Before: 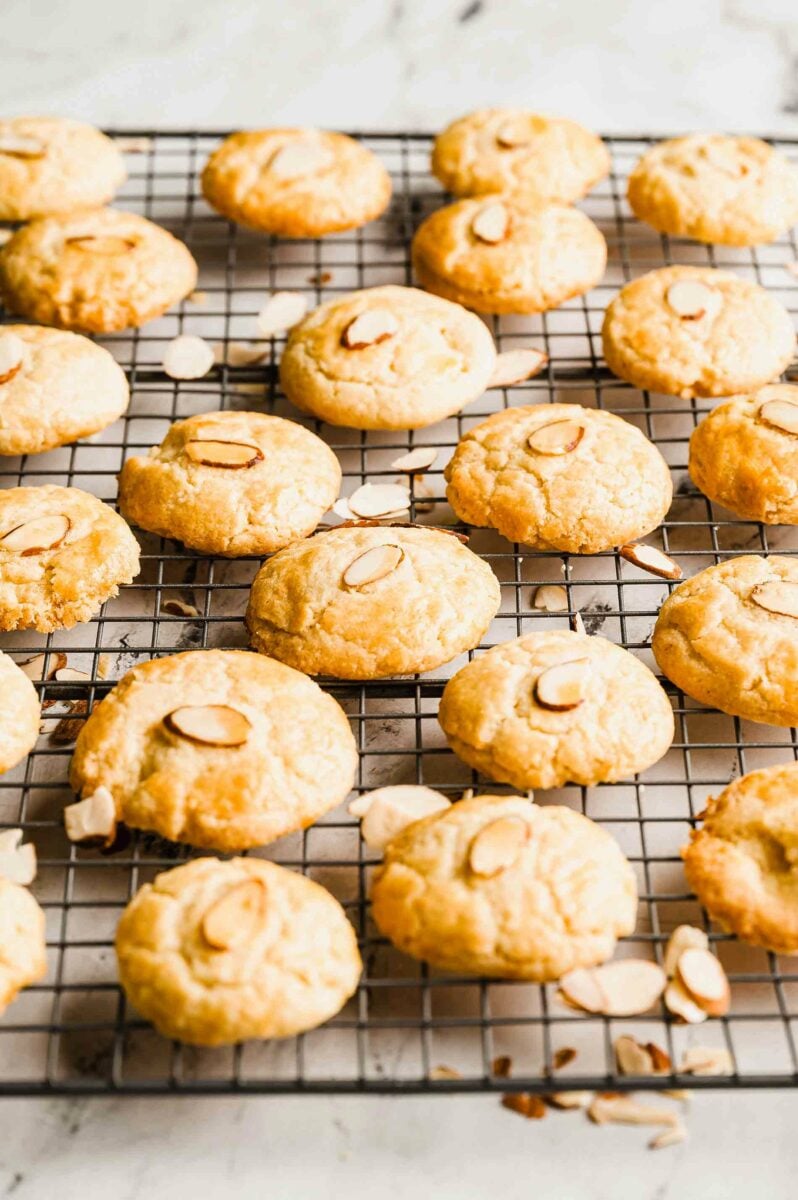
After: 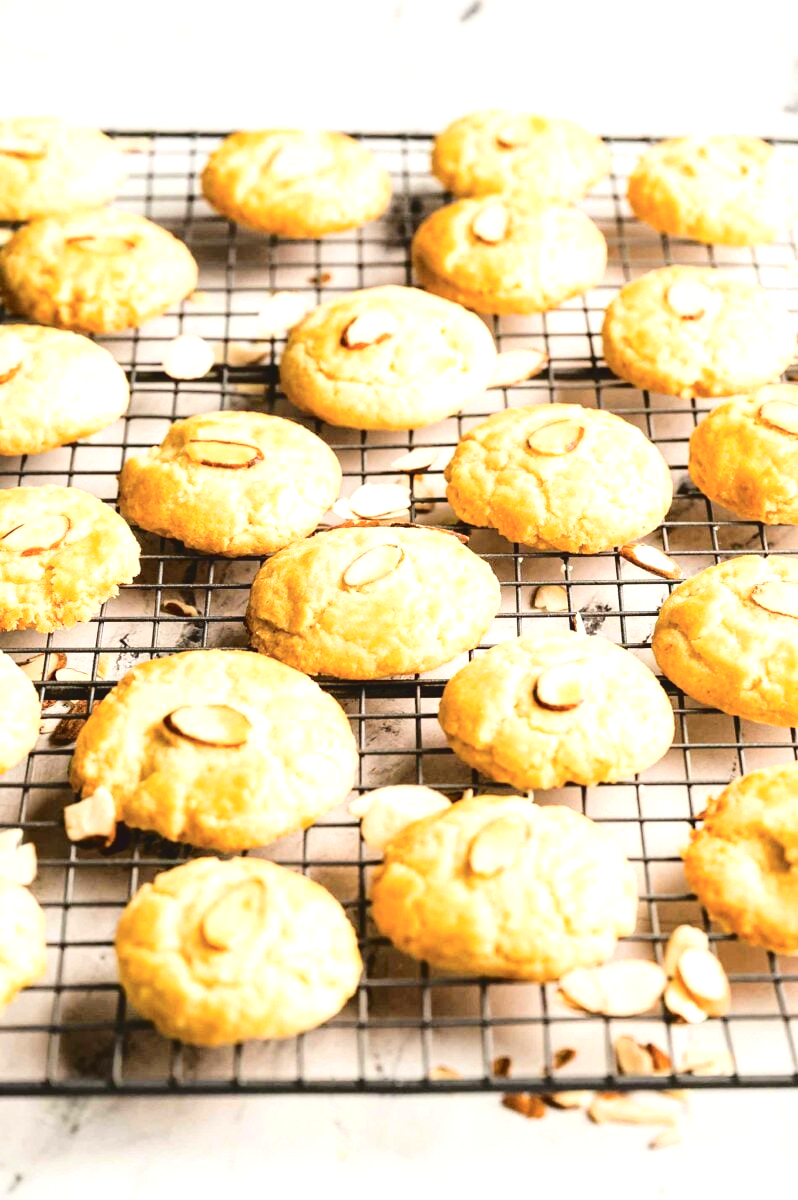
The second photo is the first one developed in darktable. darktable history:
tone curve: curves: ch0 [(0, 0) (0.003, 0.072) (0.011, 0.073) (0.025, 0.072) (0.044, 0.076) (0.069, 0.089) (0.1, 0.103) (0.136, 0.123) (0.177, 0.158) (0.224, 0.21) (0.277, 0.275) (0.335, 0.372) (0.399, 0.463) (0.468, 0.556) (0.543, 0.633) (0.623, 0.712) (0.709, 0.795) (0.801, 0.869) (0.898, 0.942) (1, 1)], color space Lab, independent channels, preserve colors none
exposure: black level correction 0, exposure 0.694 EV, compensate exposure bias true, compensate highlight preservation false
